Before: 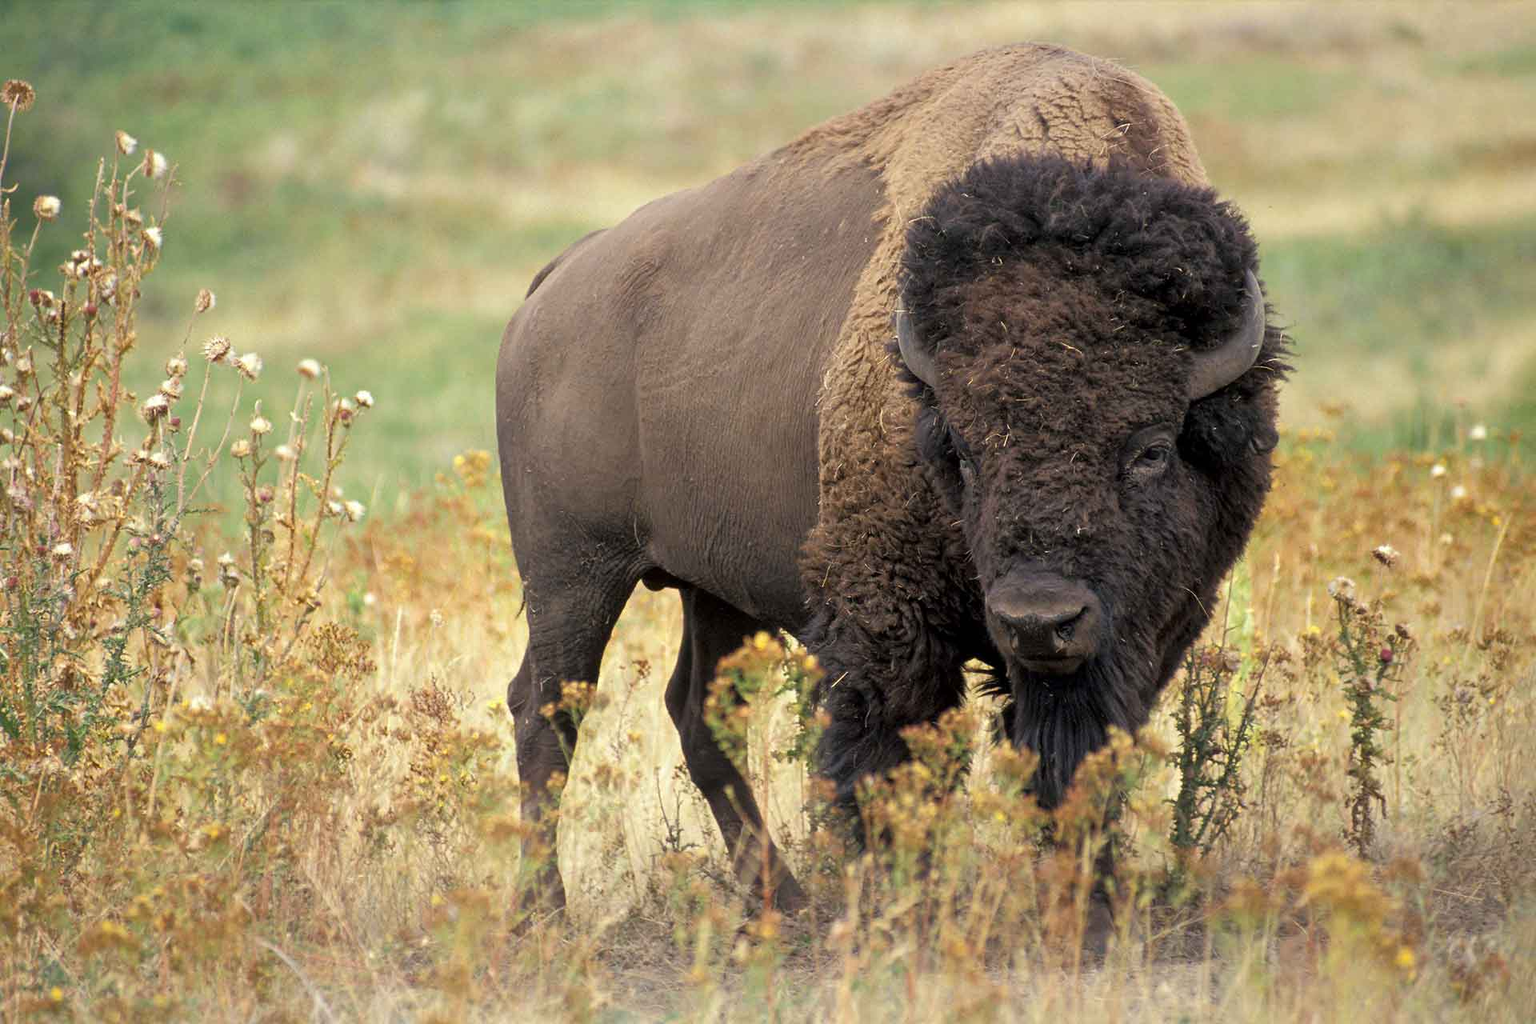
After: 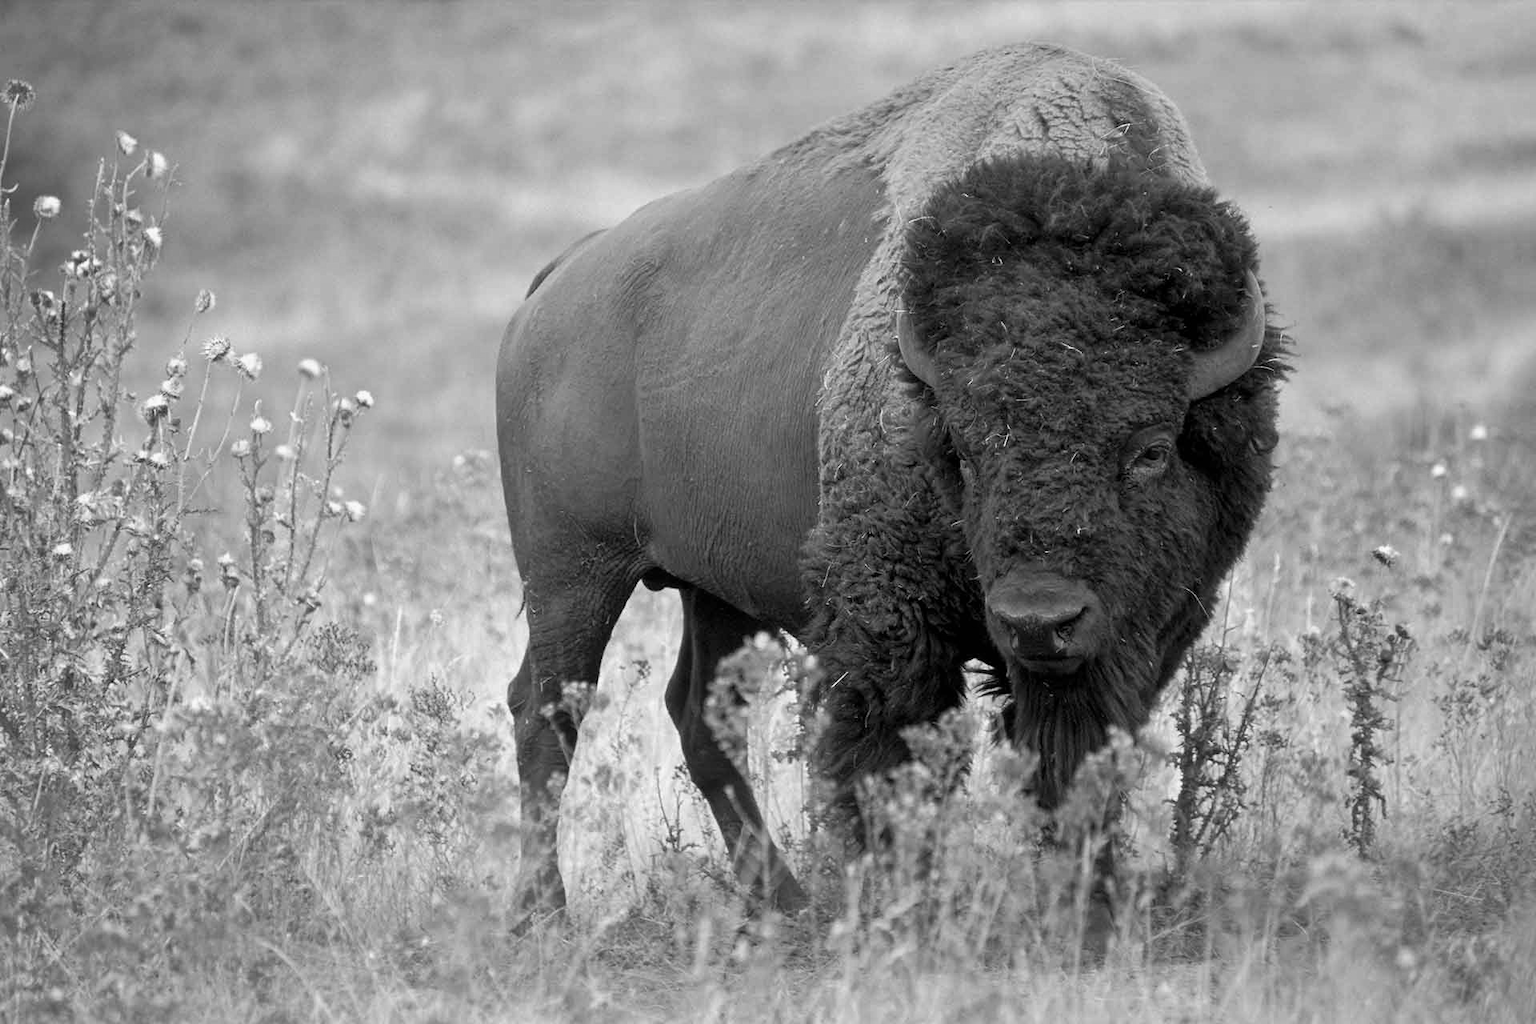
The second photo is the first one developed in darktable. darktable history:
monochrome: size 3.1
exposure: exposure -0.064 EV, compensate highlight preservation false
